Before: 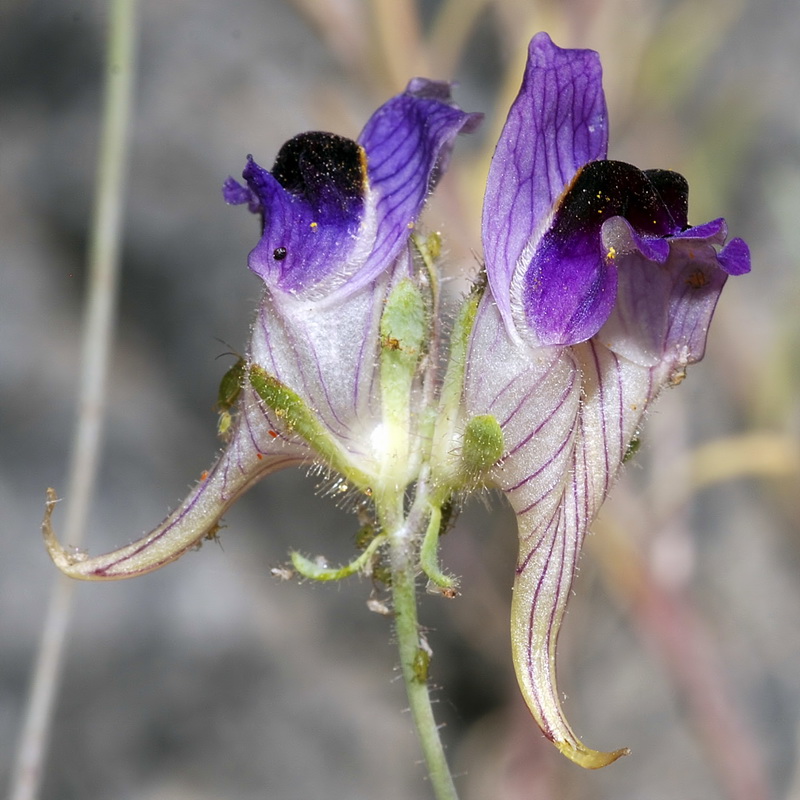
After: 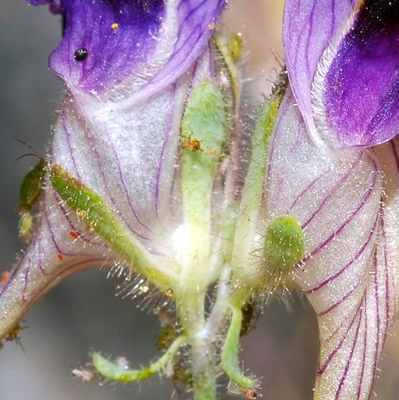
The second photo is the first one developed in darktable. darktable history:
haze removal: compatibility mode true, adaptive false
soften: size 10%, saturation 50%, brightness 0.2 EV, mix 10%
crop: left 25%, top 25%, right 25%, bottom 25%
exposure: black level correction 0, exposure 1.015 EV, compensate exposure bias true, compensate highlight preservation false
